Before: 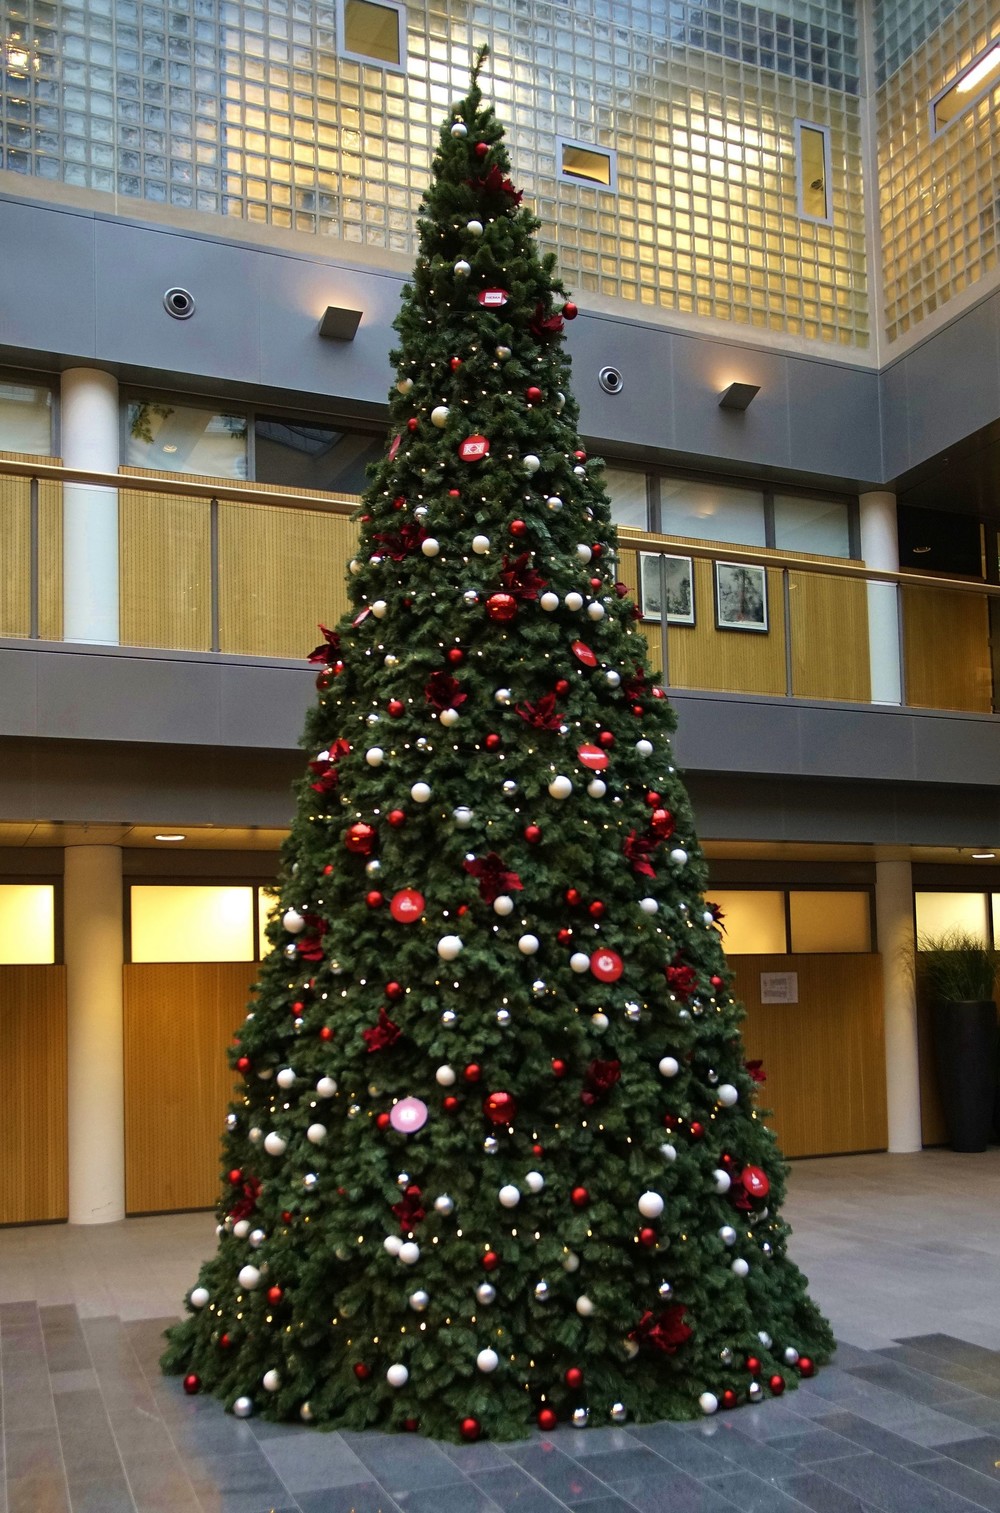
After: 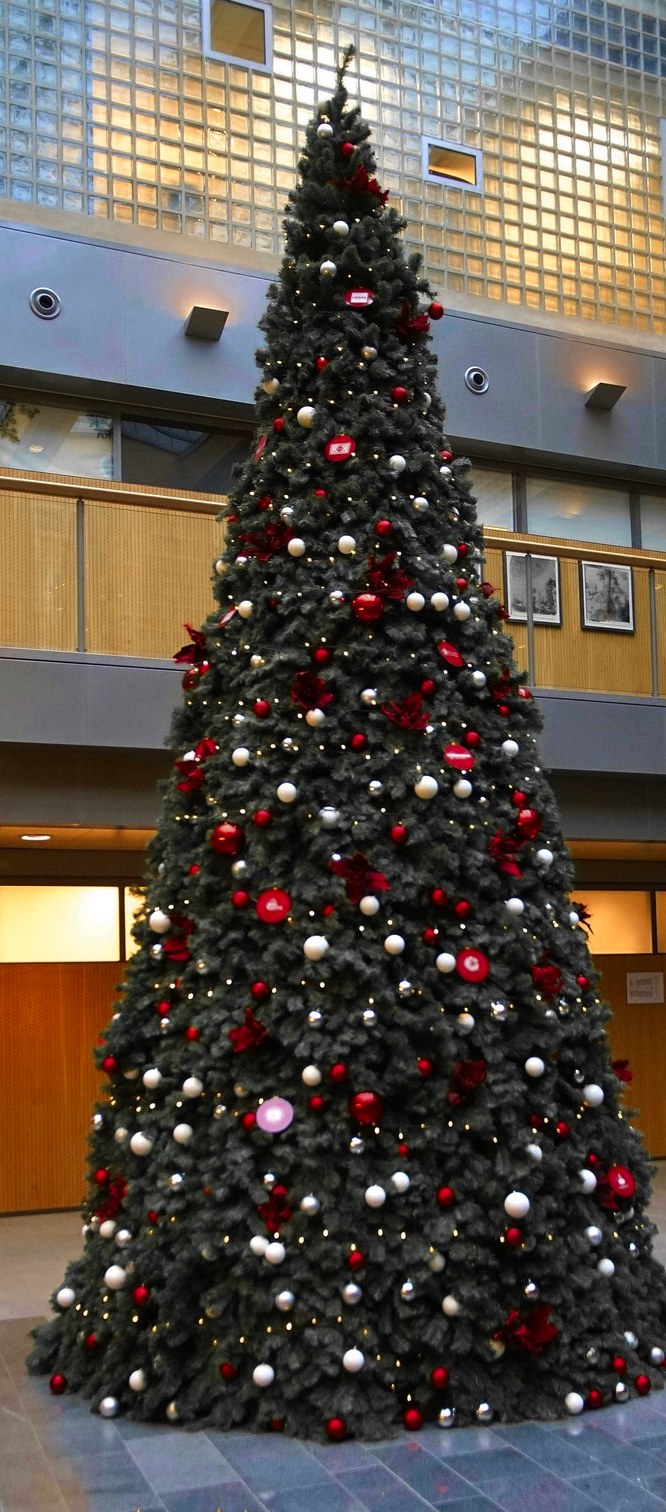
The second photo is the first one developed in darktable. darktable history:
crop and rotate: left 13.473%, right 19.89%
color zones: curves: ch0 [(0, 0.363) (0.128, 0.373) (0.25, 0.5) (0.402, 0.407) (0.521, 0.525) (0.63, 0.559) (0.729, 0.662) (0.867, 0.471)]; ch1 [(0, 0.515) (0.136, 0.618) (0.25, 0.5) (0.378, 0) (0.516, 0) (0.622, 0.593) (0.737, 0.819) (0.87, 0.593)]; ch2 [(0, 0.529) (0.128, 0.471) (0.282, 0.451) (0.386, 0.662) (0.516, 0.525) (0.633, 0.554) (0.75, 0.62) (0.875, 0.441)]
